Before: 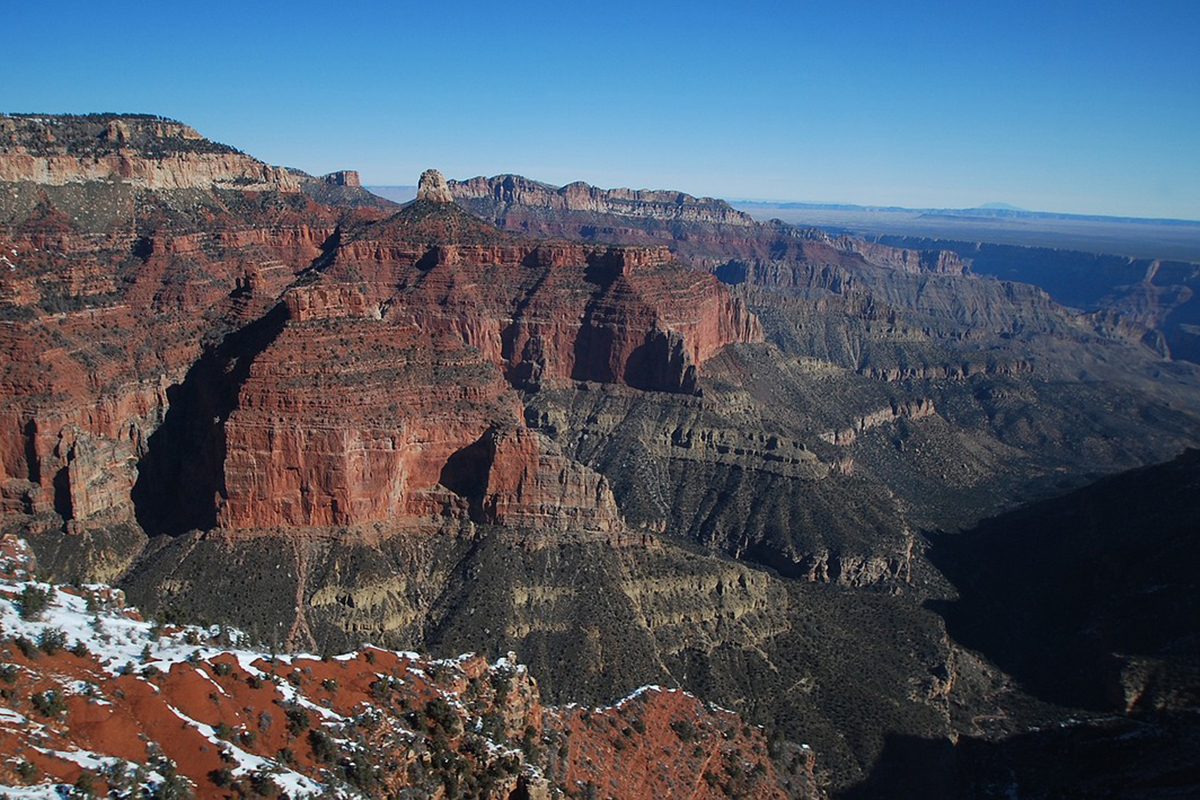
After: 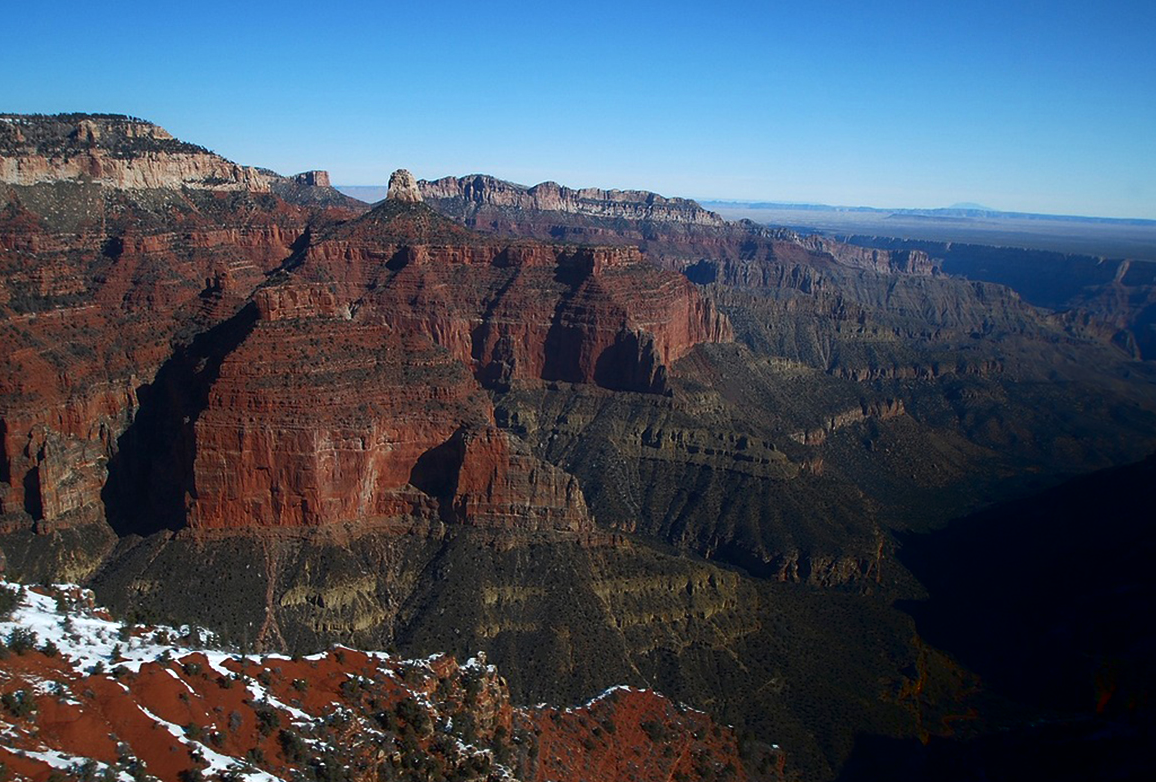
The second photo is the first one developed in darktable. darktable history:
crop and rotate: left 2.536%, right 1.107%, bottom 2.246%
shadows and highlights: shadows -70, highlights 35, soften with gaussian
tone equalizer: -8 EV -0.001 EV, -7 EV 0.001 EV, -6 EV -0.002 EV, -5 EV -0.003 EV, -4 EV -0.062 EV, -3 EV -0.222 EV, -2 EV -0.267 EV, -1 EV 0.105 EV, +0 EV 0.303 EV
